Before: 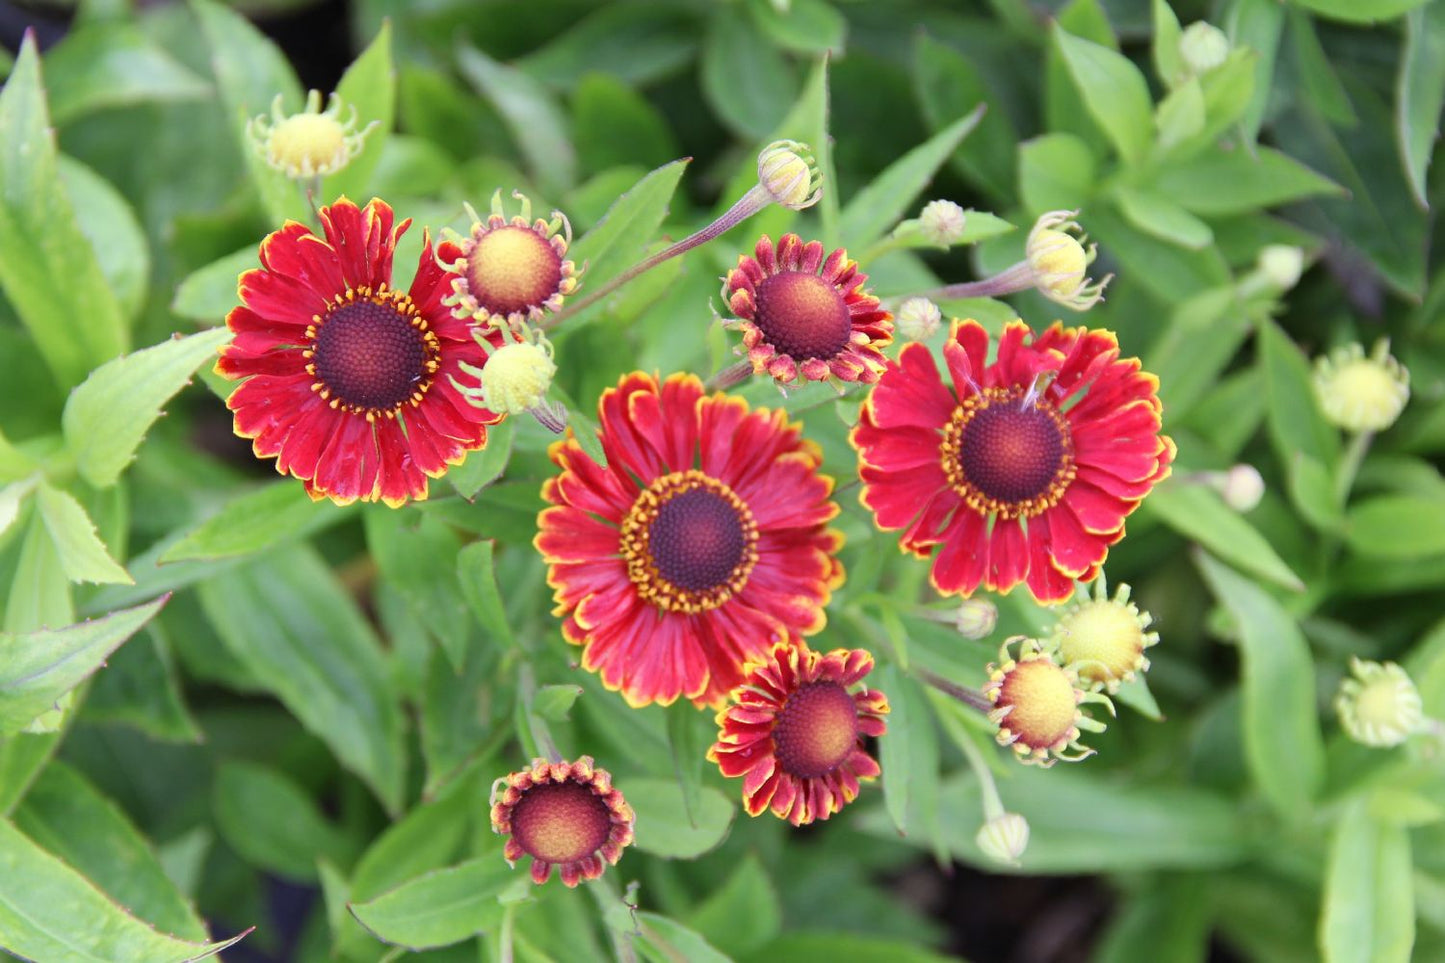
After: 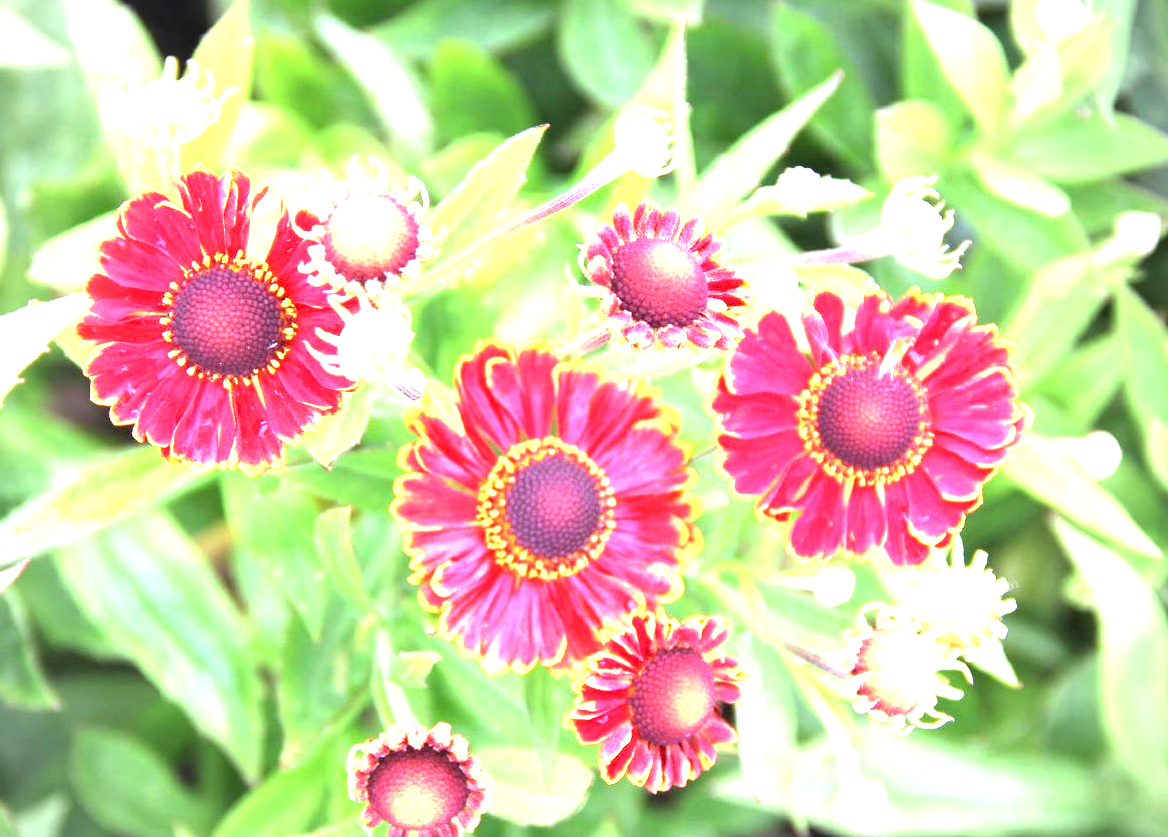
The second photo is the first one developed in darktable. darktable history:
exposure: exposure 2.04 EV, compensate highlight preservation false
crop: left 9.929%, top 3.475%, right 9.188%, bottom 9.529%
vignetting: fall-off radius 60.92%
